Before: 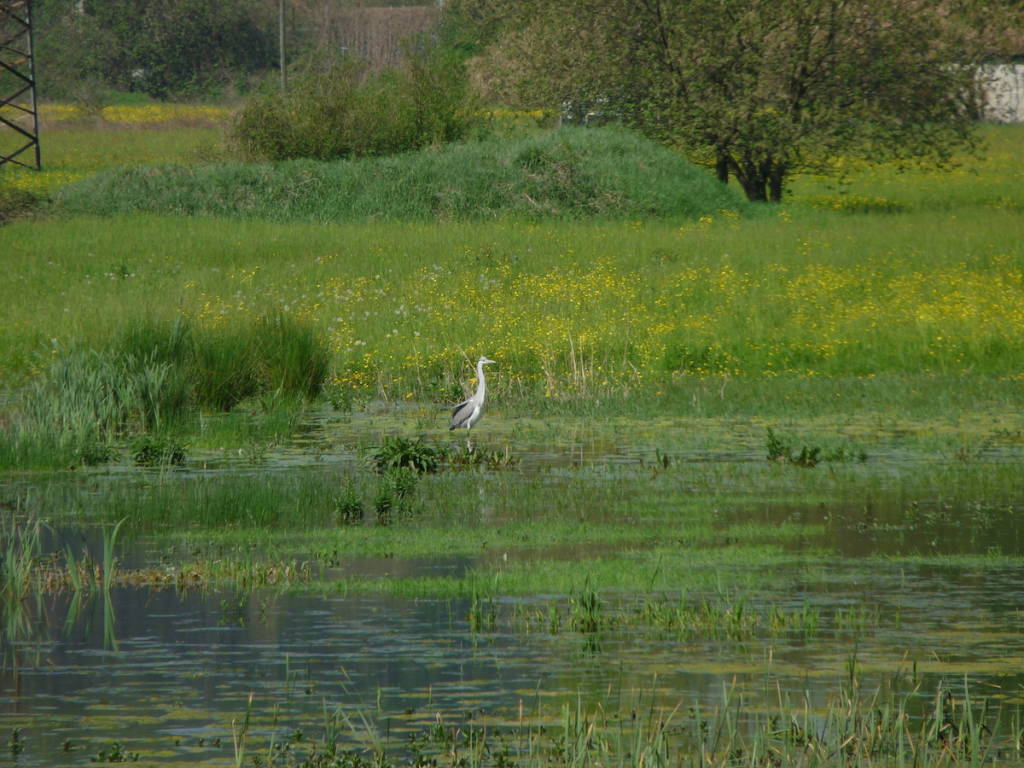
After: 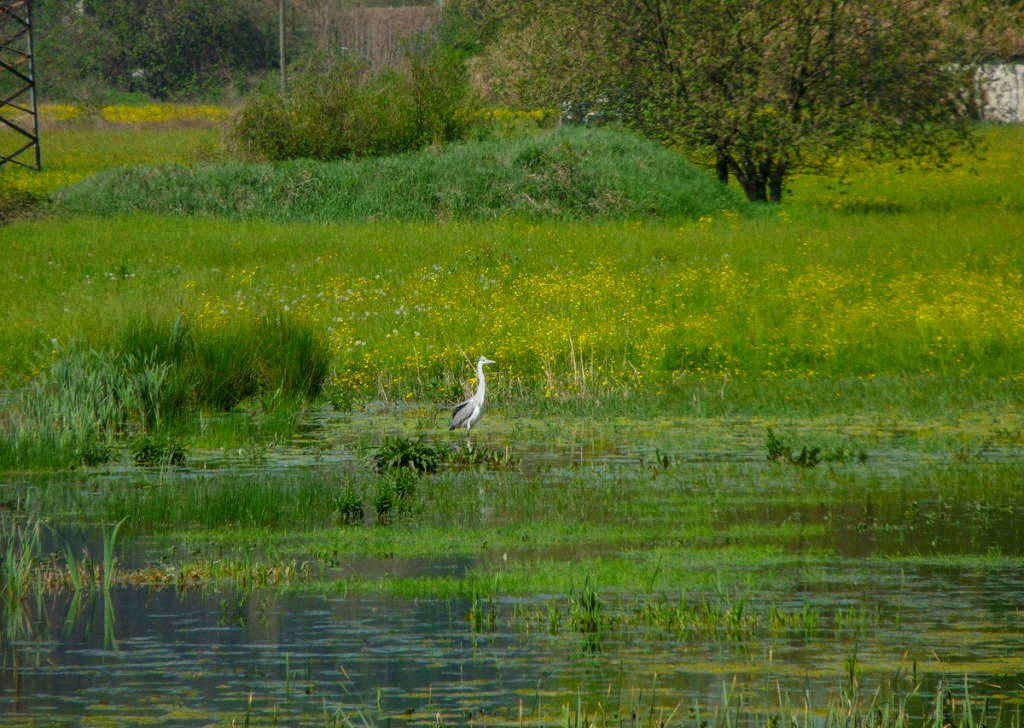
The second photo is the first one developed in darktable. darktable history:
color balance rgb: perceptual saturation grading › global saturation 30%
local contrast: on, module defaults
crop and rotate: top 0%, bottom 5.097%
grain: on, module defaults
